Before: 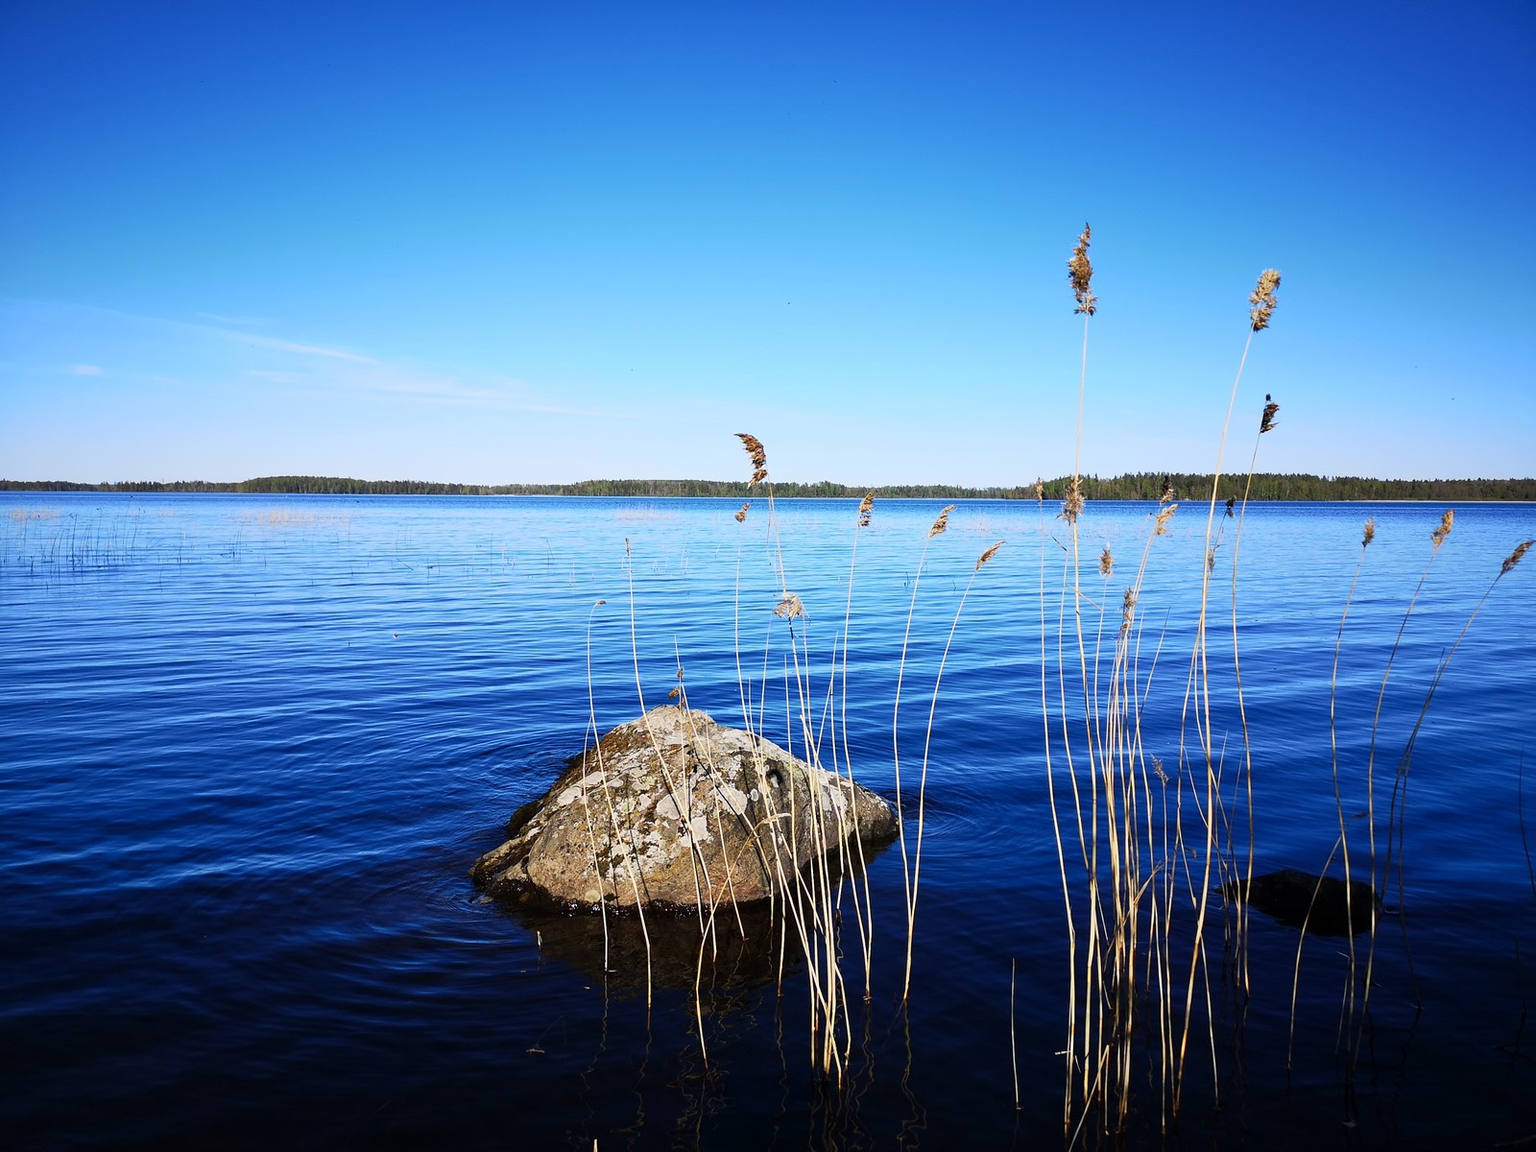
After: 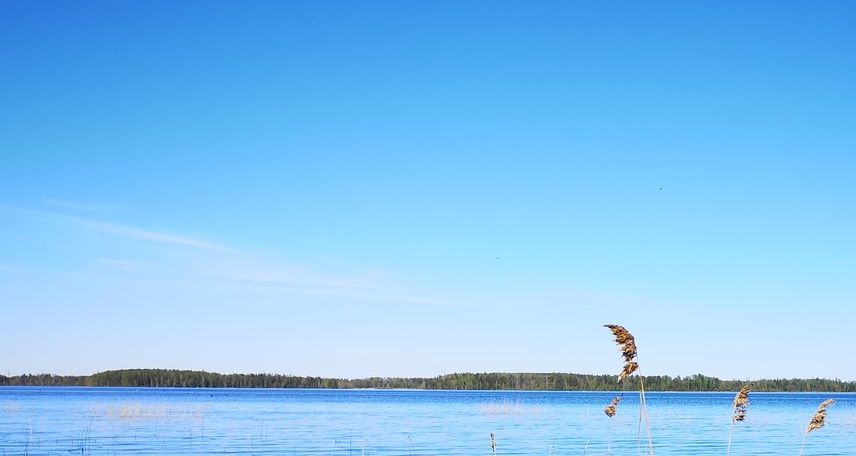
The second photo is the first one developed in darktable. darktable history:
crop: left 10.081%, top 10.662%, right 36.372%, bottom 51.288%
